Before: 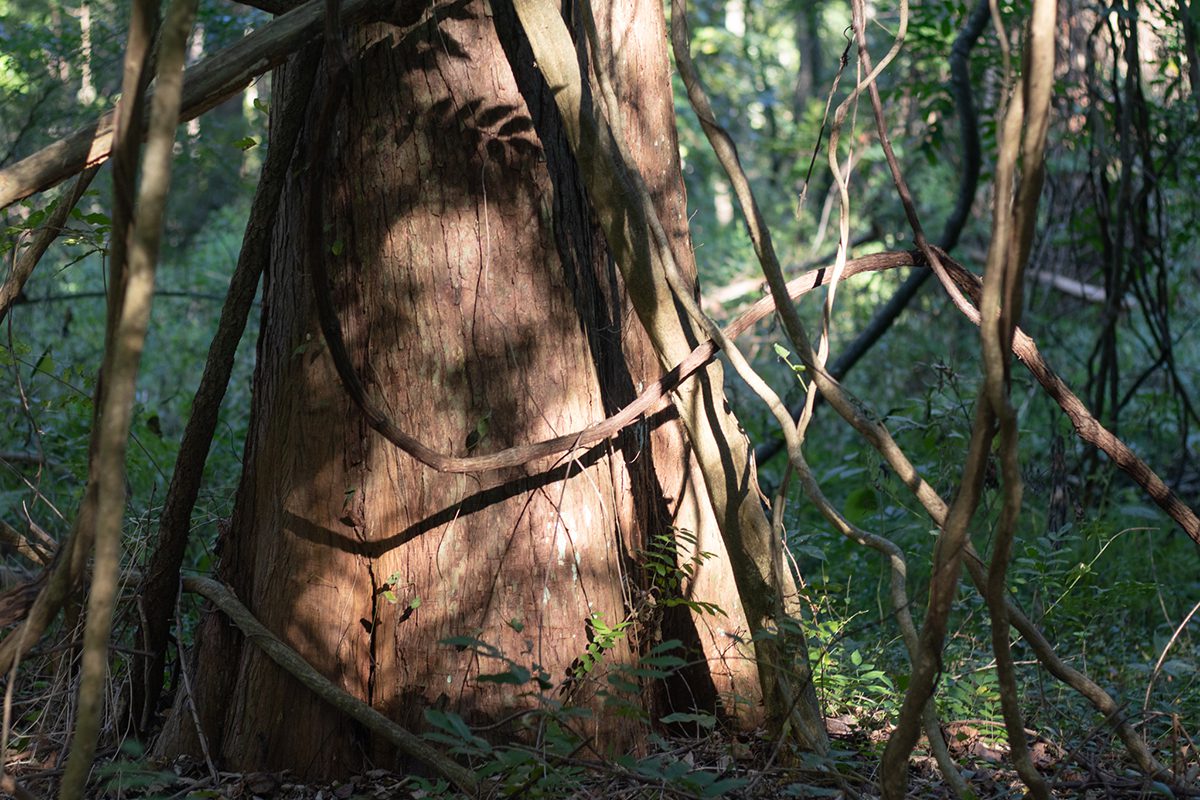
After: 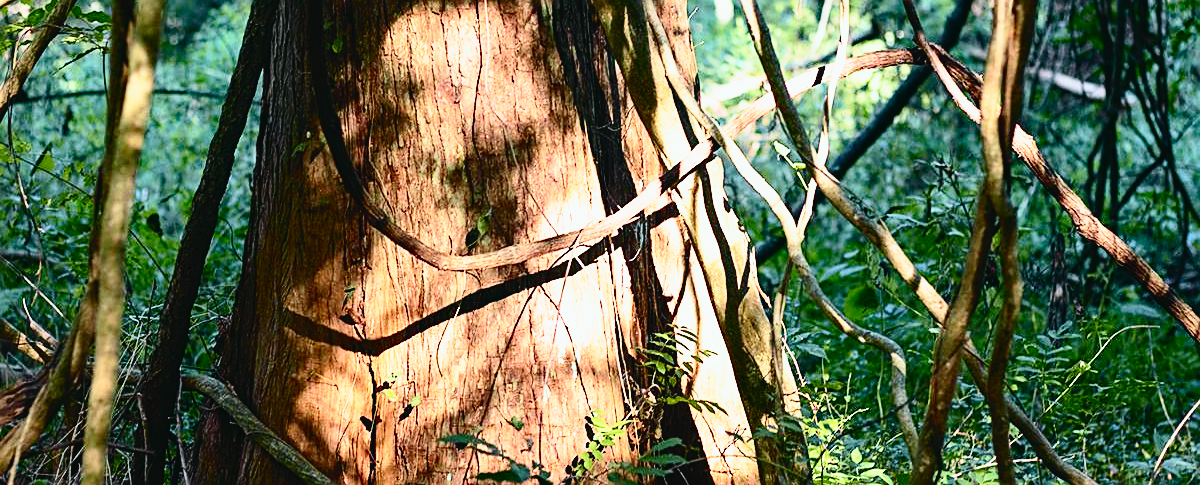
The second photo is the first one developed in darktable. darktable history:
exposure: compensate highlight preservation false
crop and rotate: top 25.357%, bottom 13.942%
tone curve: curves: ch0 [(0, 0.028) (0.037, 0.05) (0.123, 0.108) (0.19, 0.164) (0.269, 0.247) (0.475, 0.533) (0.595, 0.695) (0.718, 0.823) (0.855, 0.913) (1, 0.982)]; ch1 [(0, 0) (0.243, 0.245) (0.427, 0.41) (0.493, 0.481) (0.505, 0.502) (0.536, 0.545) (0.56, 0.582) (0.611, 0.644) (0.769, 0.807) (1, 1)]; ch2 [(0, 0) (0.249, 0.216) (0.349, 0.321) (0.424, 0.442) (0.476, 0.483) (0.498, 0.499) (0.517, 0.519) (0.532, 0.55) (0.569, 0.608) (0.614, 0.661) (0.706, 0.75) (0.808, 0.809) (0.991, 0.968)], color space Lab, independent channels, preserve colors none
haze removal: compatibility mode true, adaptive false
sharpen: on, module defaults
base curve: curves: ch0 [(0, 0) (0.012, 0.01) (0.073, 0.168) (0.31, 0.711) (0.645, 0.957) (1, 1)], preserve colors none
